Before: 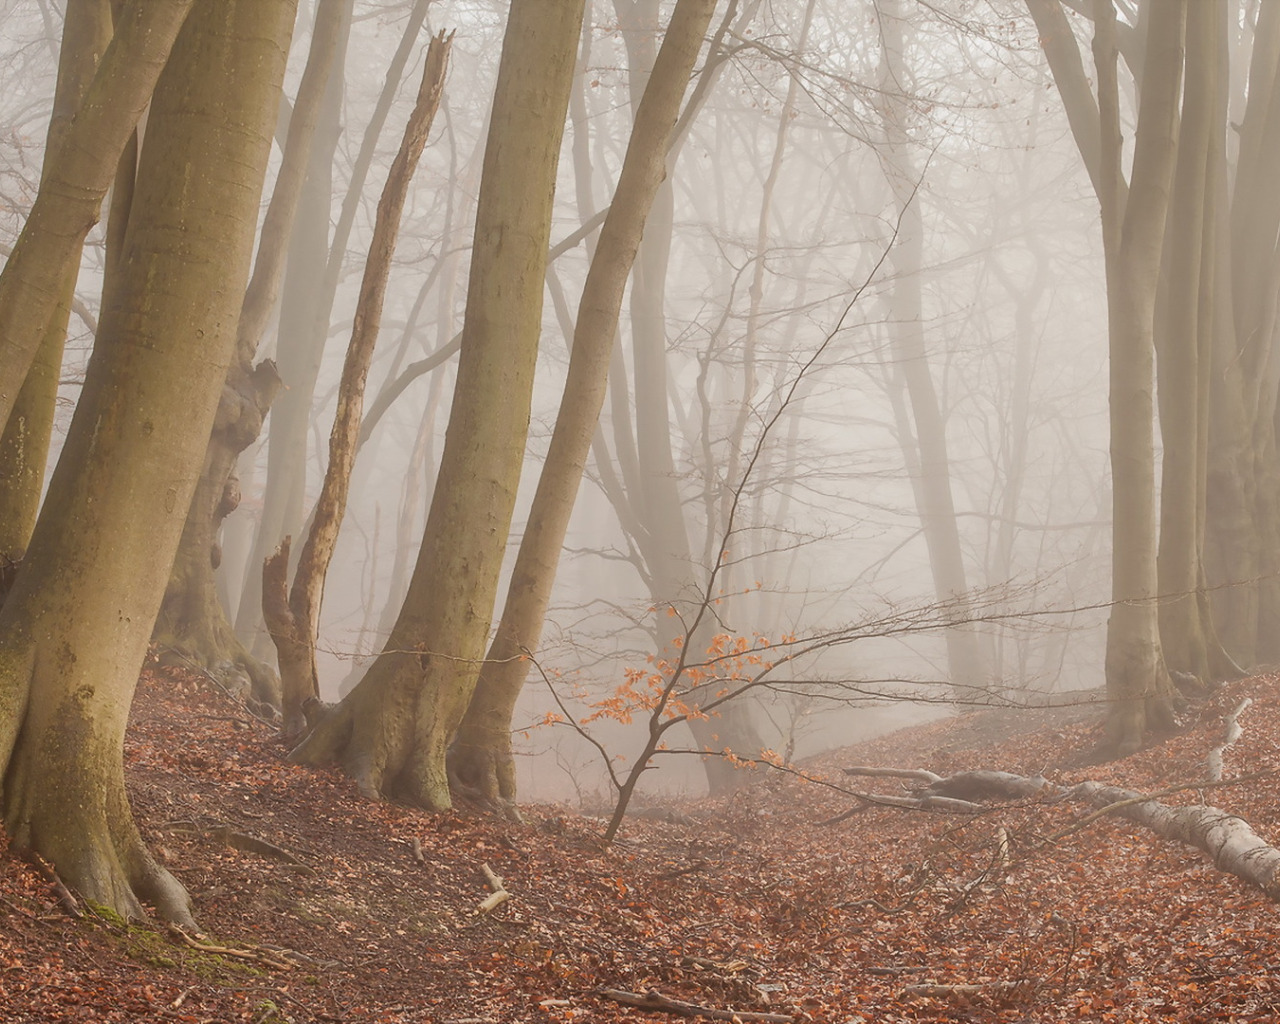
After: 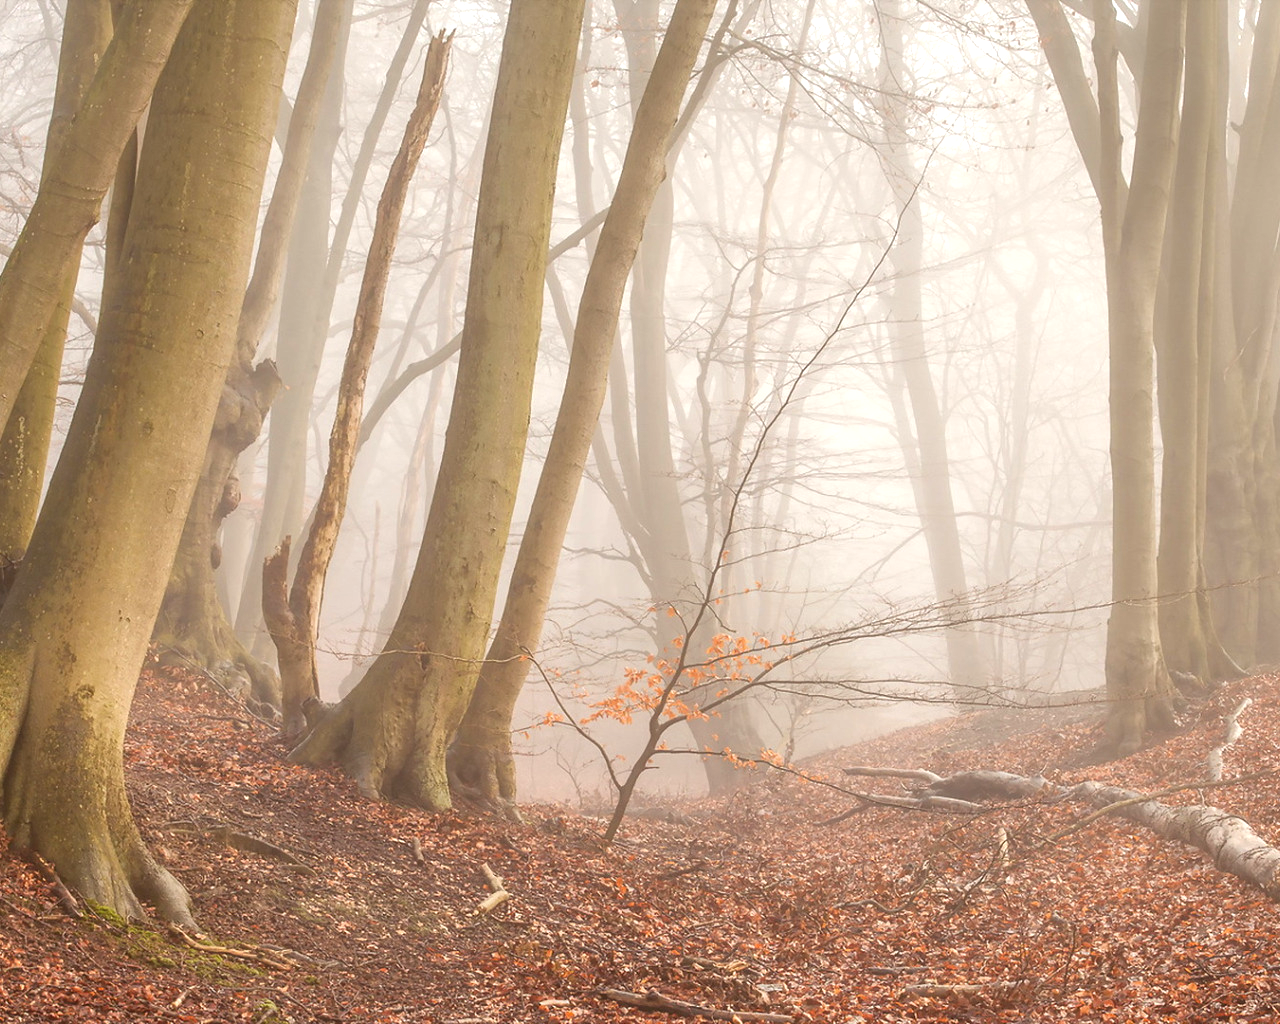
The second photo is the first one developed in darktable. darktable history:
exposure: black level correction 0, exposure 0.587 EV, compensate highlight preservation false
local contrast: highlights 103%, shadows 97%, detail 120%, midtone range 0.2
contrast brightness saturation: saturation 0.096
